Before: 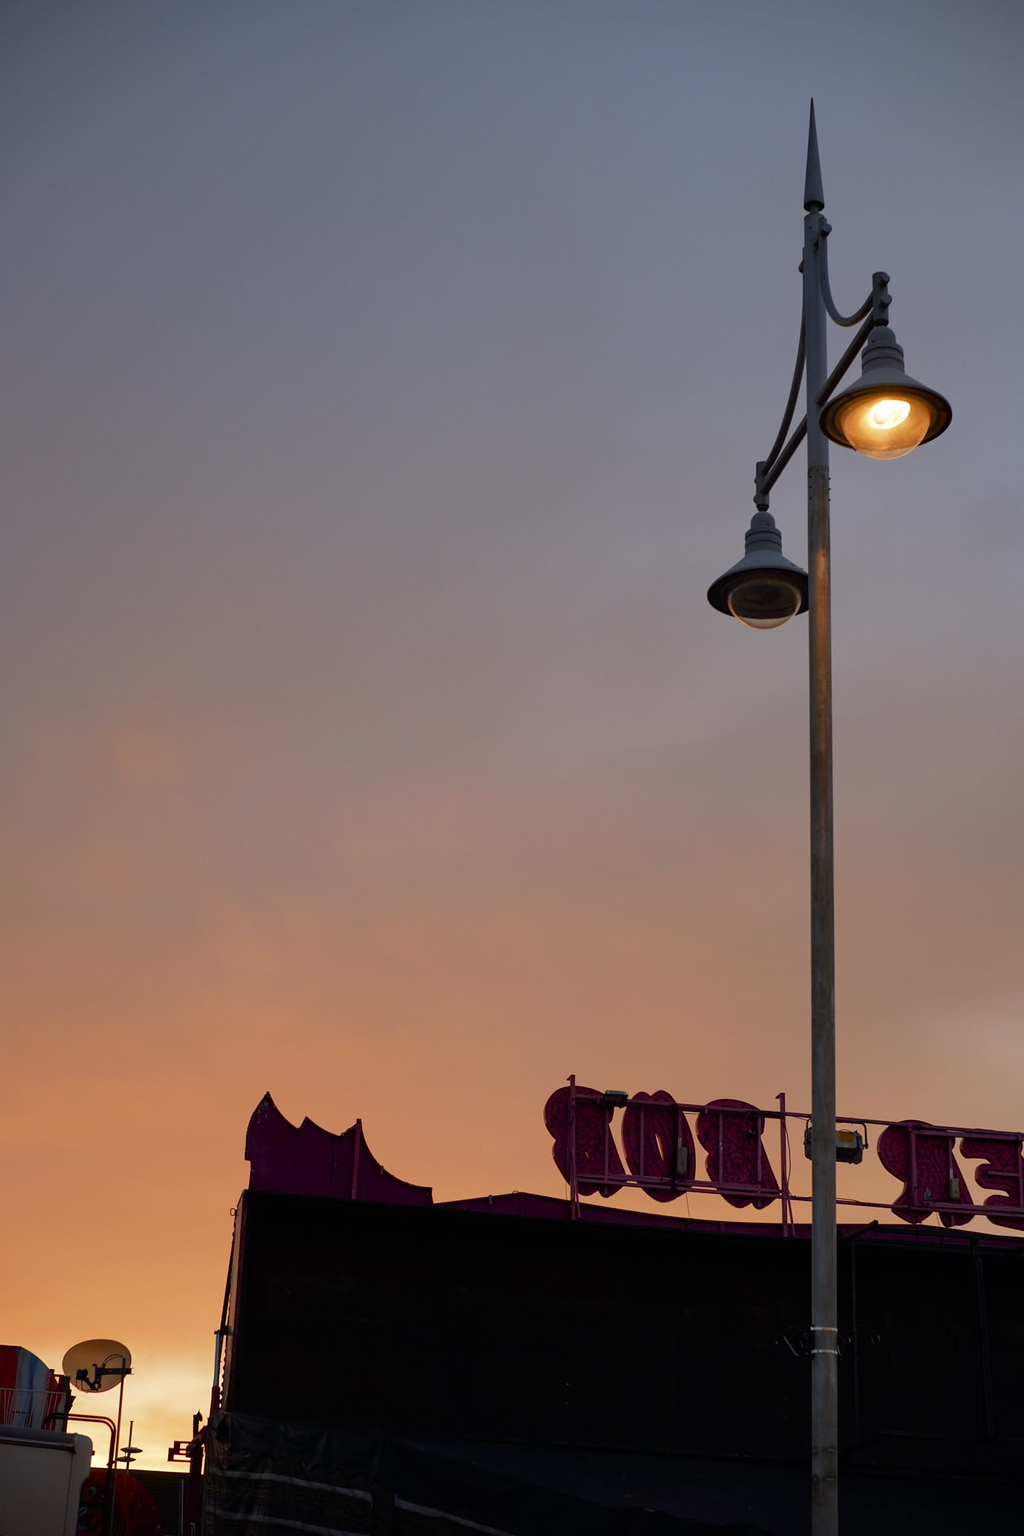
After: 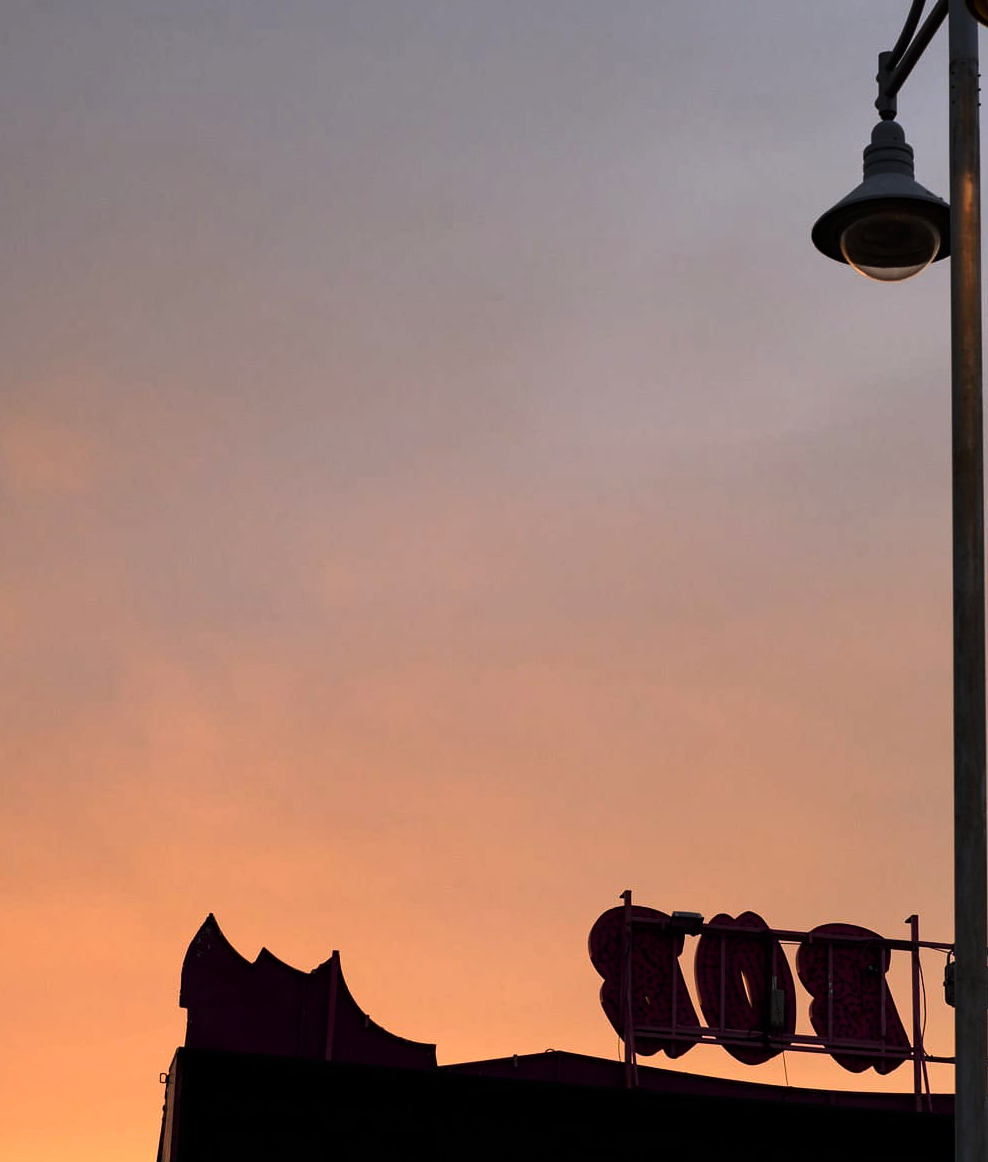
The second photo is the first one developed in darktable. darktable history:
crop: left 11.123%, top 27.61%, right 18.3%, bottom 17.034%
tone equalizer: -8 EV -1.08 EV, -7 EV -1.01 EV, -6 EV -0.867 EV, -5 EV -0.578 EV, -3 EV 0.578 EV, -2 EV 0.867 EV, -1 EV 1.01 EV, +0 EV 1.08 EV, edges refinement/feathering 500, mask exposure compensation -1.57 EV, preserve details no
tone curve: curves: ch0 [(0, 0) (0.003, 0.002) (0.011, 0.009) (0.025, 0.02) (0.044, 0.035) (0.069, 0.055) (0.1, 0.08) (0.136, 0.109) (0.177, 0.142) (0.224, 0.179) (0.277, 0.222) (0.335, 0.268) (0.399, 0.329) (0.468, 0.409) (0.543, 0.495) (0.623, 0.579) (0.709, 0.669) (0.801, 0.767) (0.898, 0.885) (1, 1)], preserve colors none
